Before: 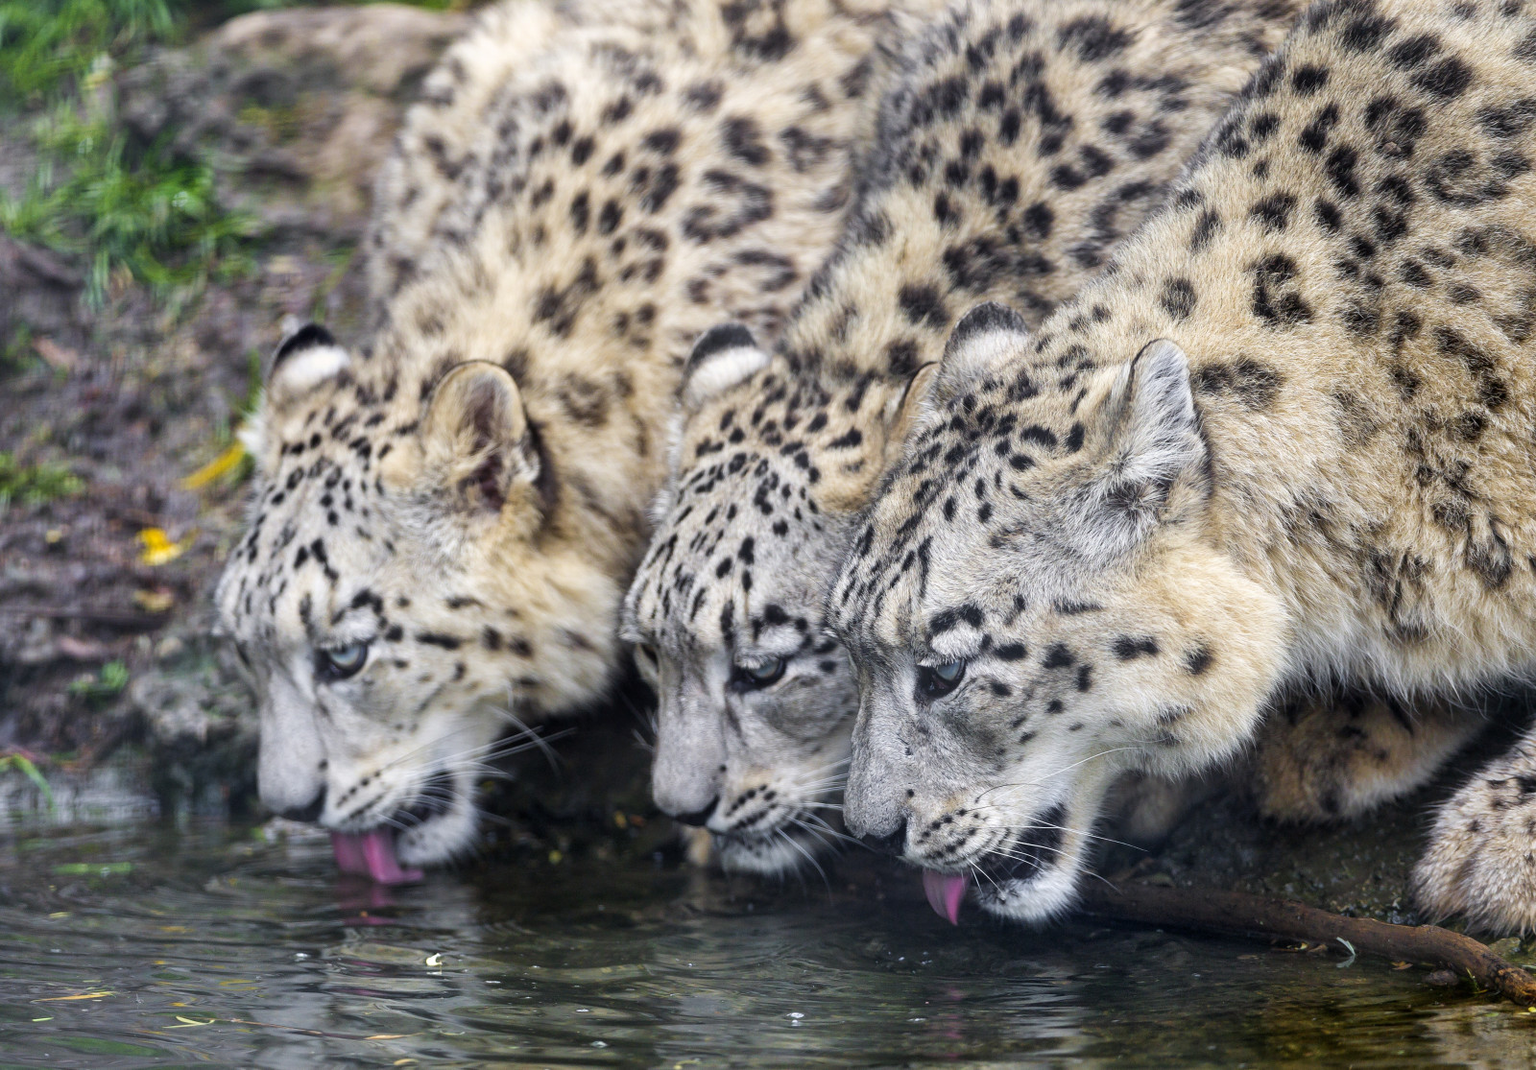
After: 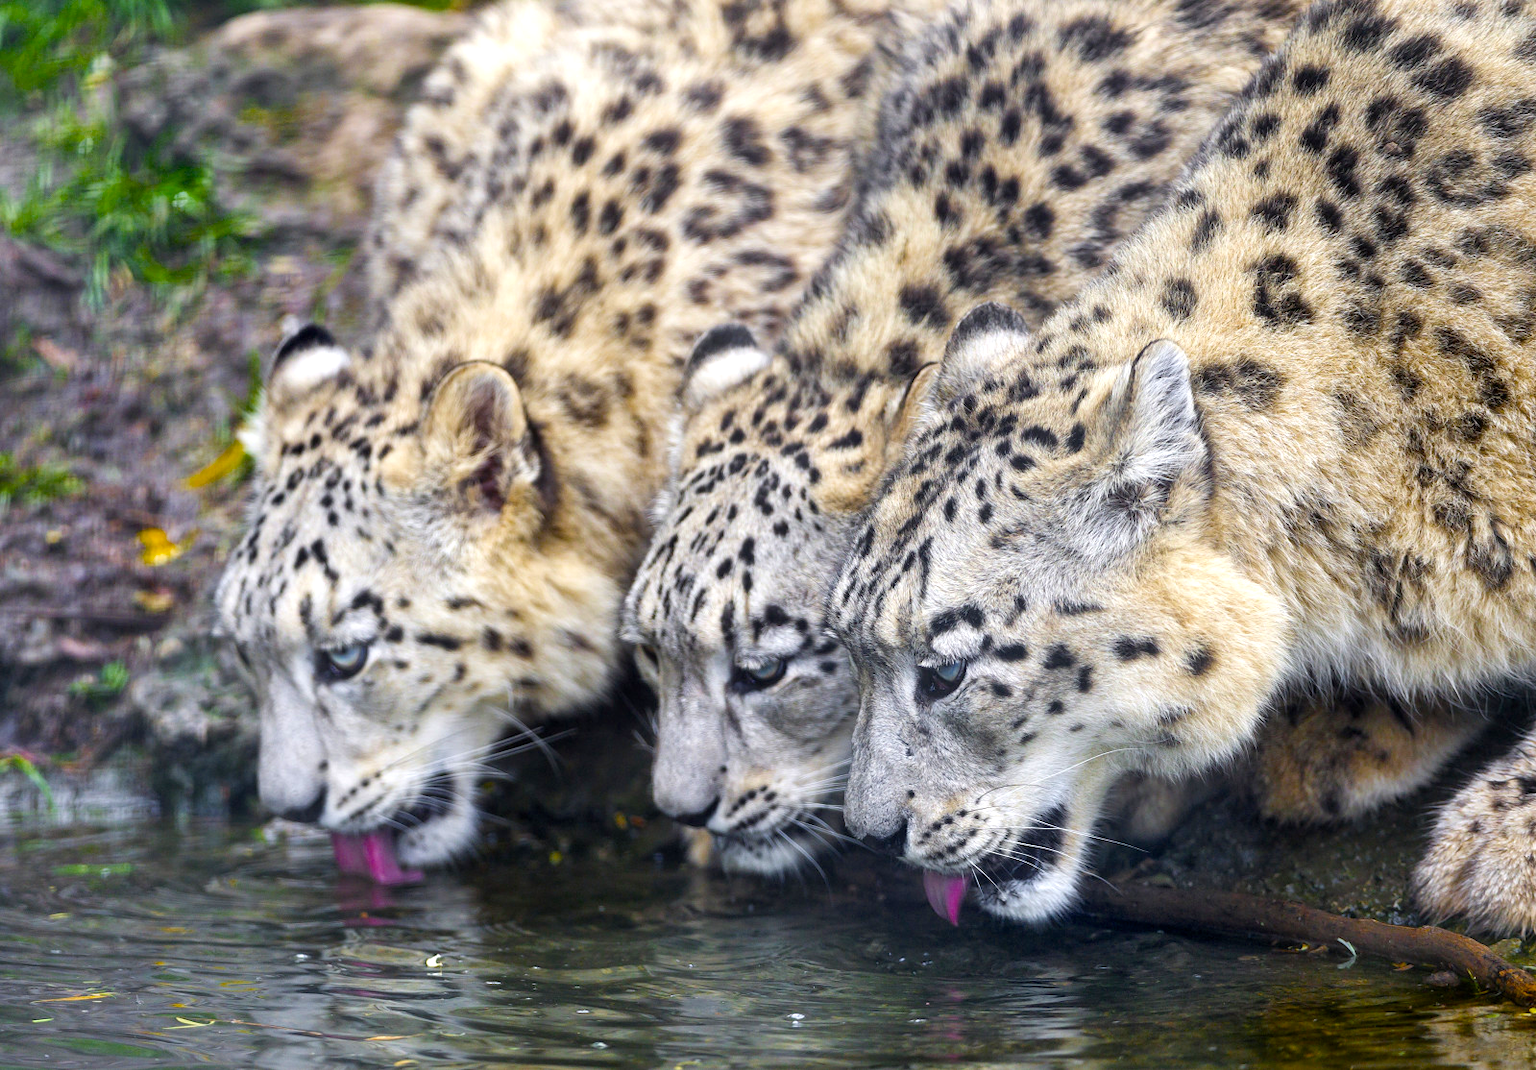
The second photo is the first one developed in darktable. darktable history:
crop: left 0.059%
exposure: exposure 0.289 EV, compensate exposure bias true, compensate highlight preservation false
color balance rgb: perceptual saturation grading › global saturation 30.666%, saturation formula JzAzBz (2021)
